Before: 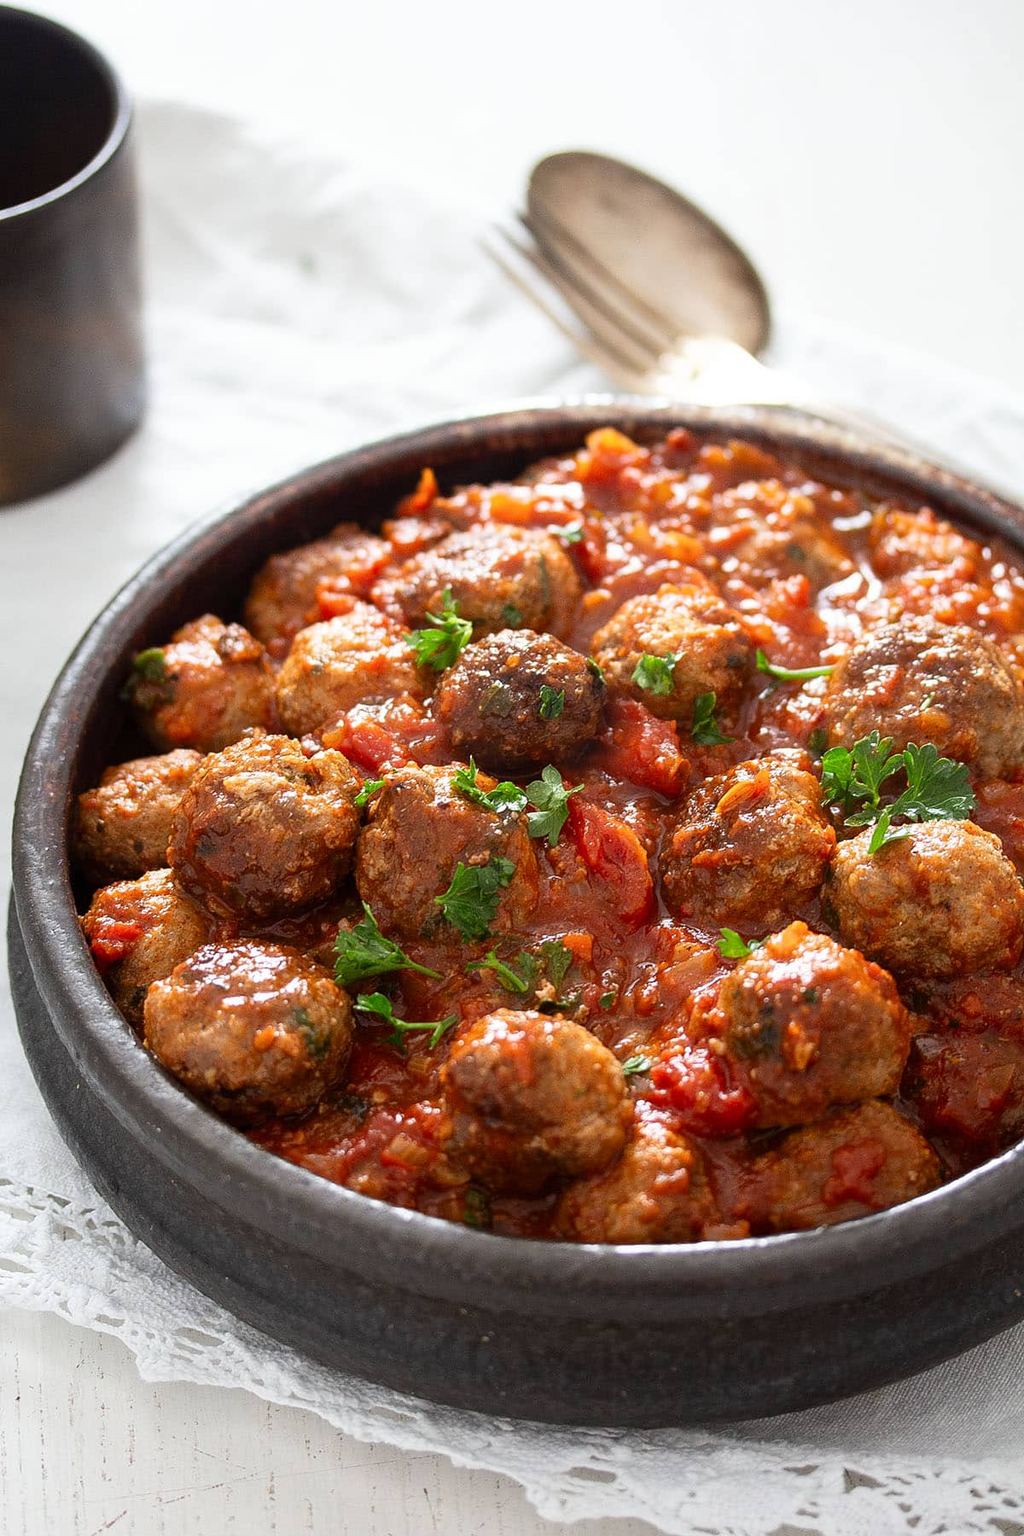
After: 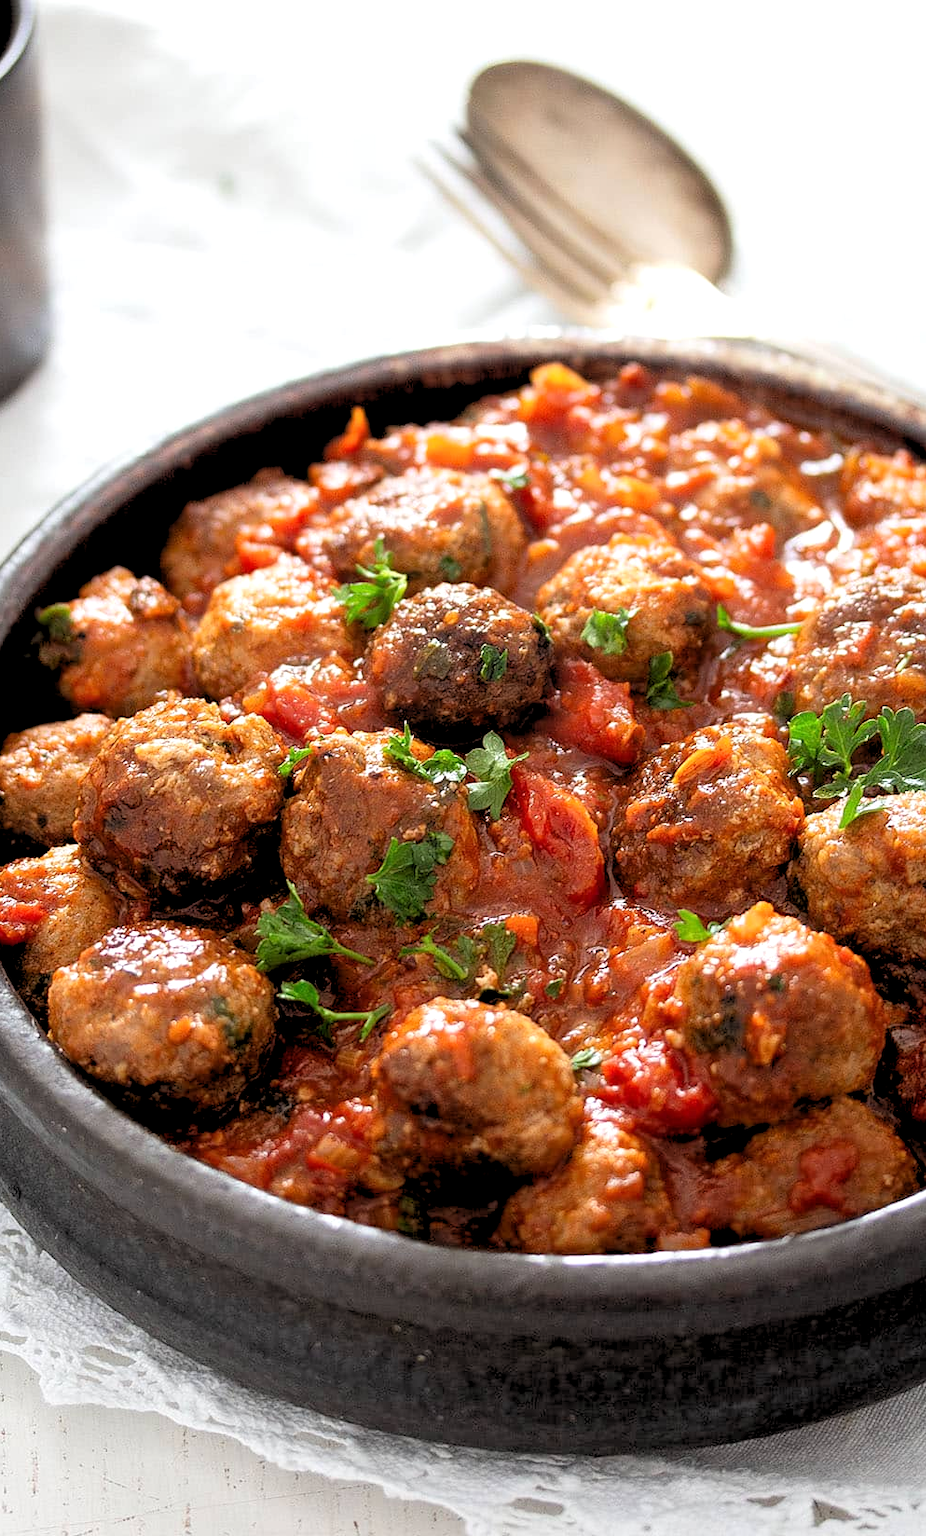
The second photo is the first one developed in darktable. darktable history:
crop: left 9.807%, top 6.259%, right 7.334%, bottom 2.177%
rgb levels: levels [[0.013, 0.434, 0.89], [0, 0.5, 1], [0, 0.5, 1]]
